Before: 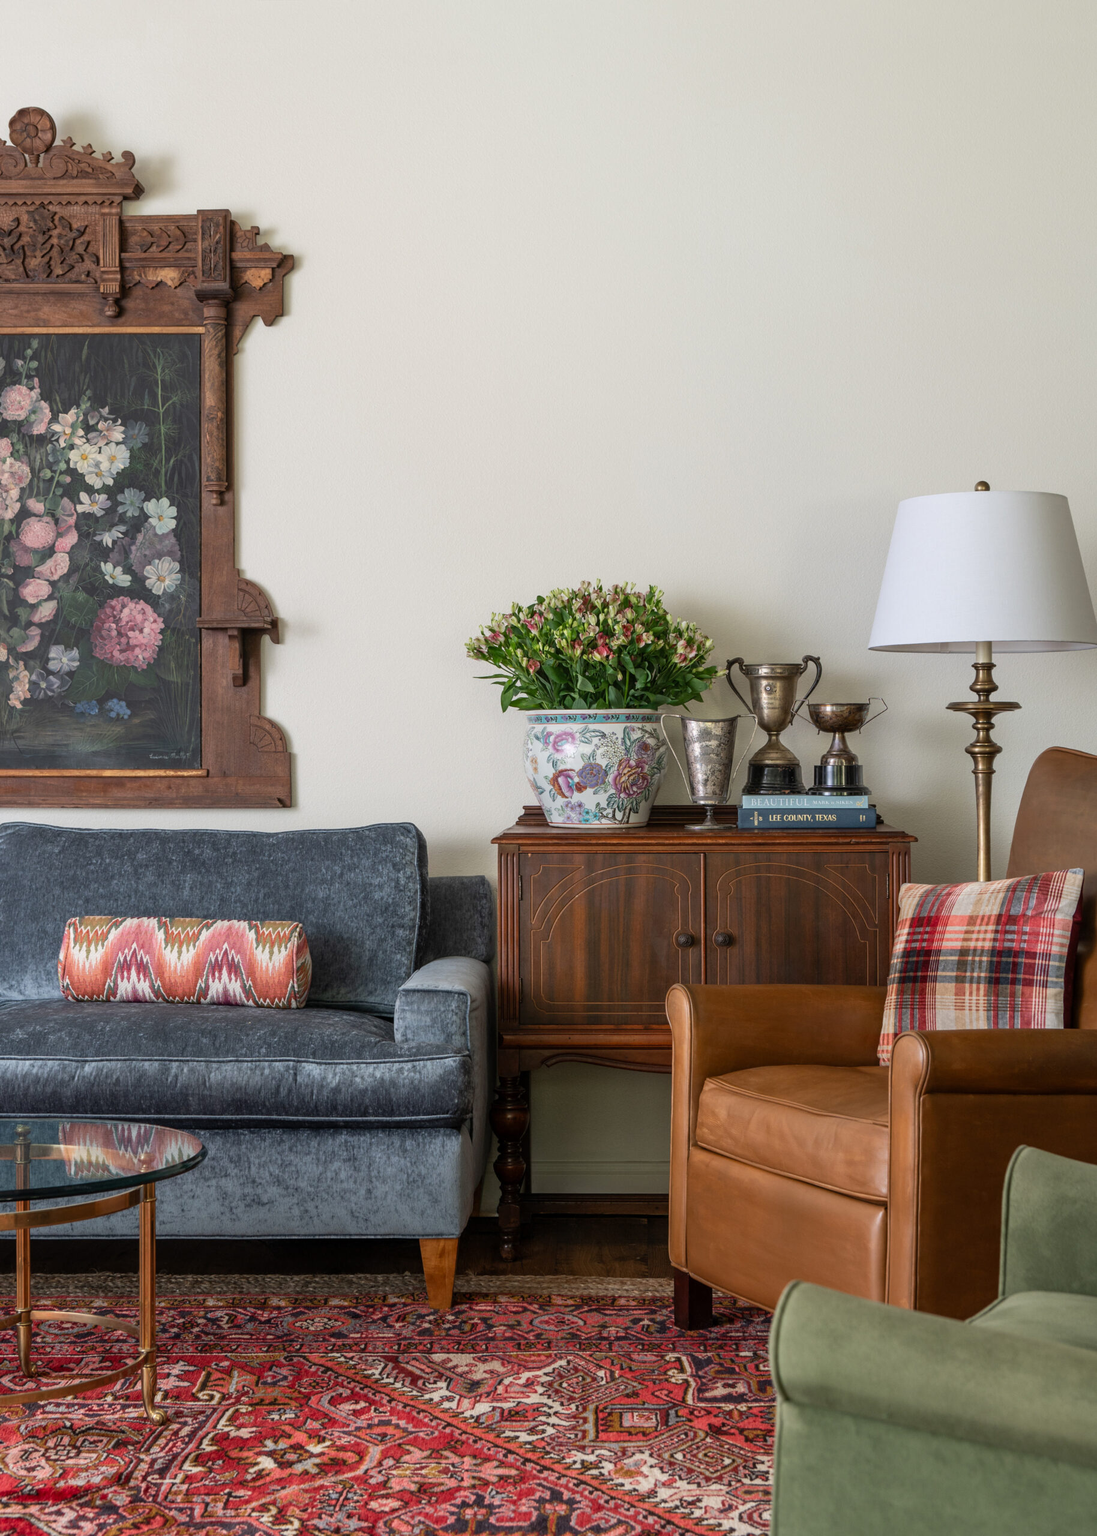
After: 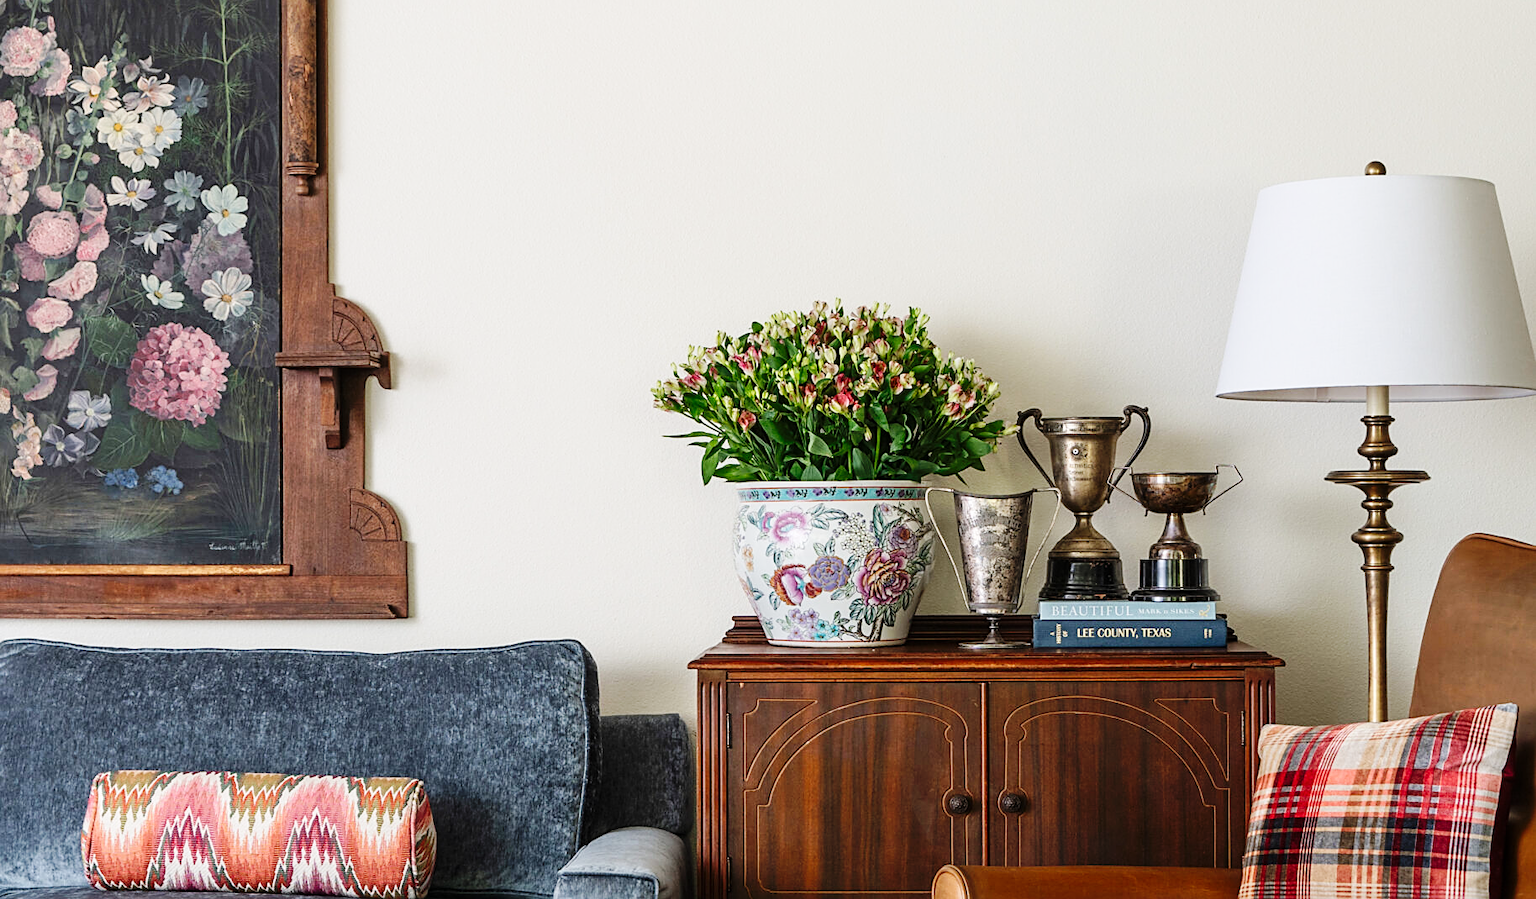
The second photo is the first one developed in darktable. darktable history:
sharpen: on, module defaults
base curve: curves: ch0 [(0, 0) (0.036, 0.025) (0.121, 0.166) (0.206, 0.329) (0.605, 0.79) (1, 1)], preserve colors none
crop and rotate: top 23.84%, bottom 34.294%
